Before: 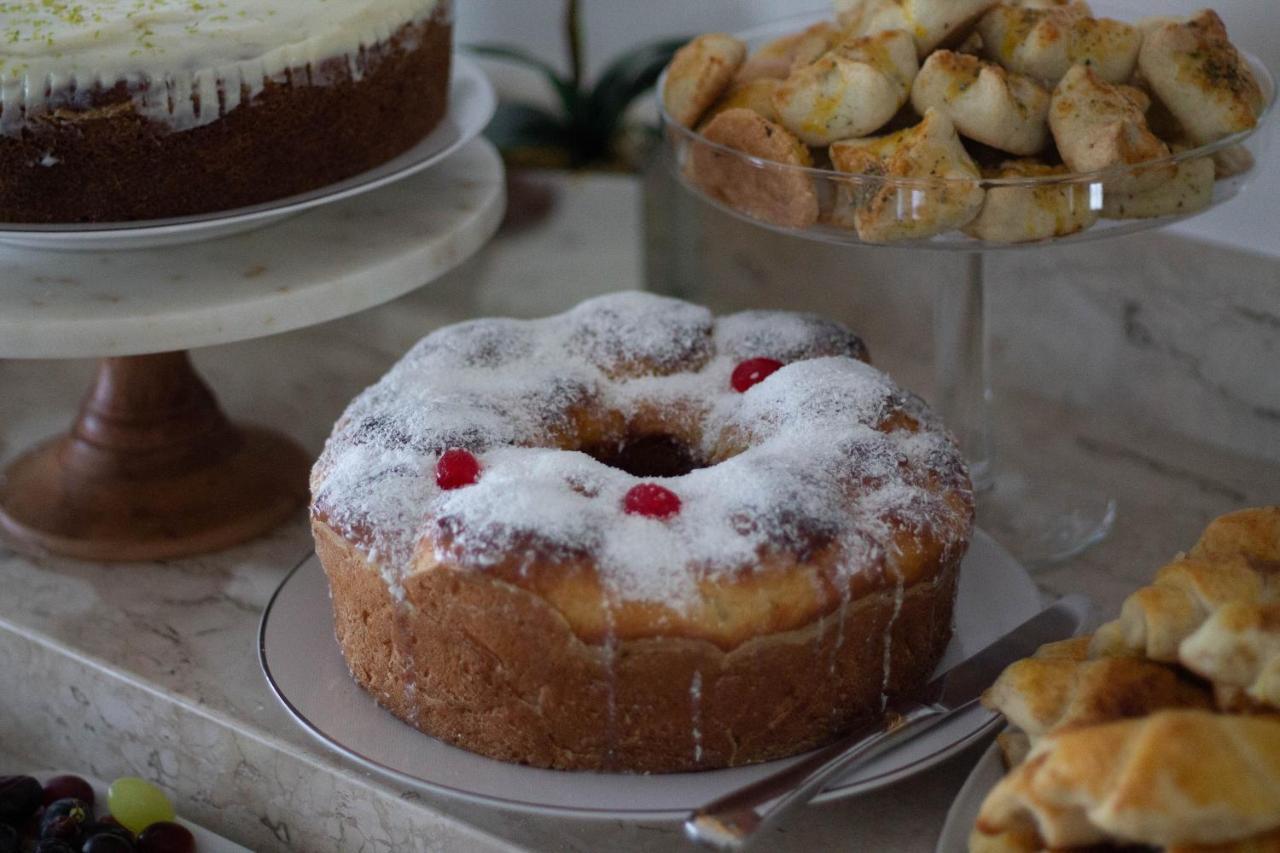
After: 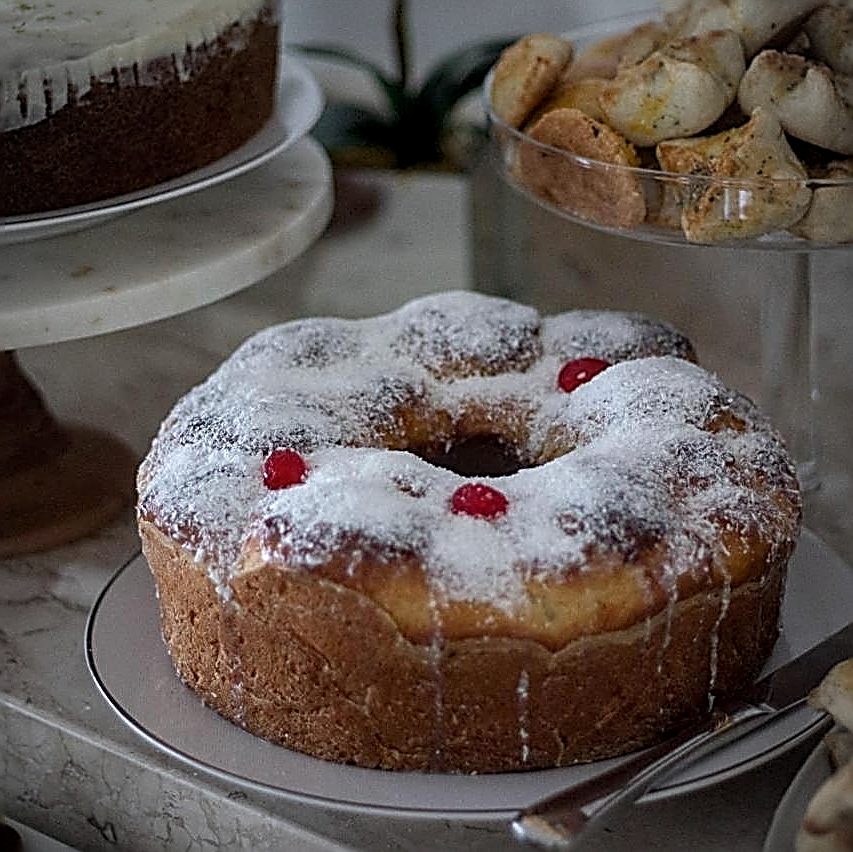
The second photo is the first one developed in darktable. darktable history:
crop and rotate: left 13.537%, right 19.796%
local contrast: on, module defaults
sharpen: amount 2
vignetting: unbound false
